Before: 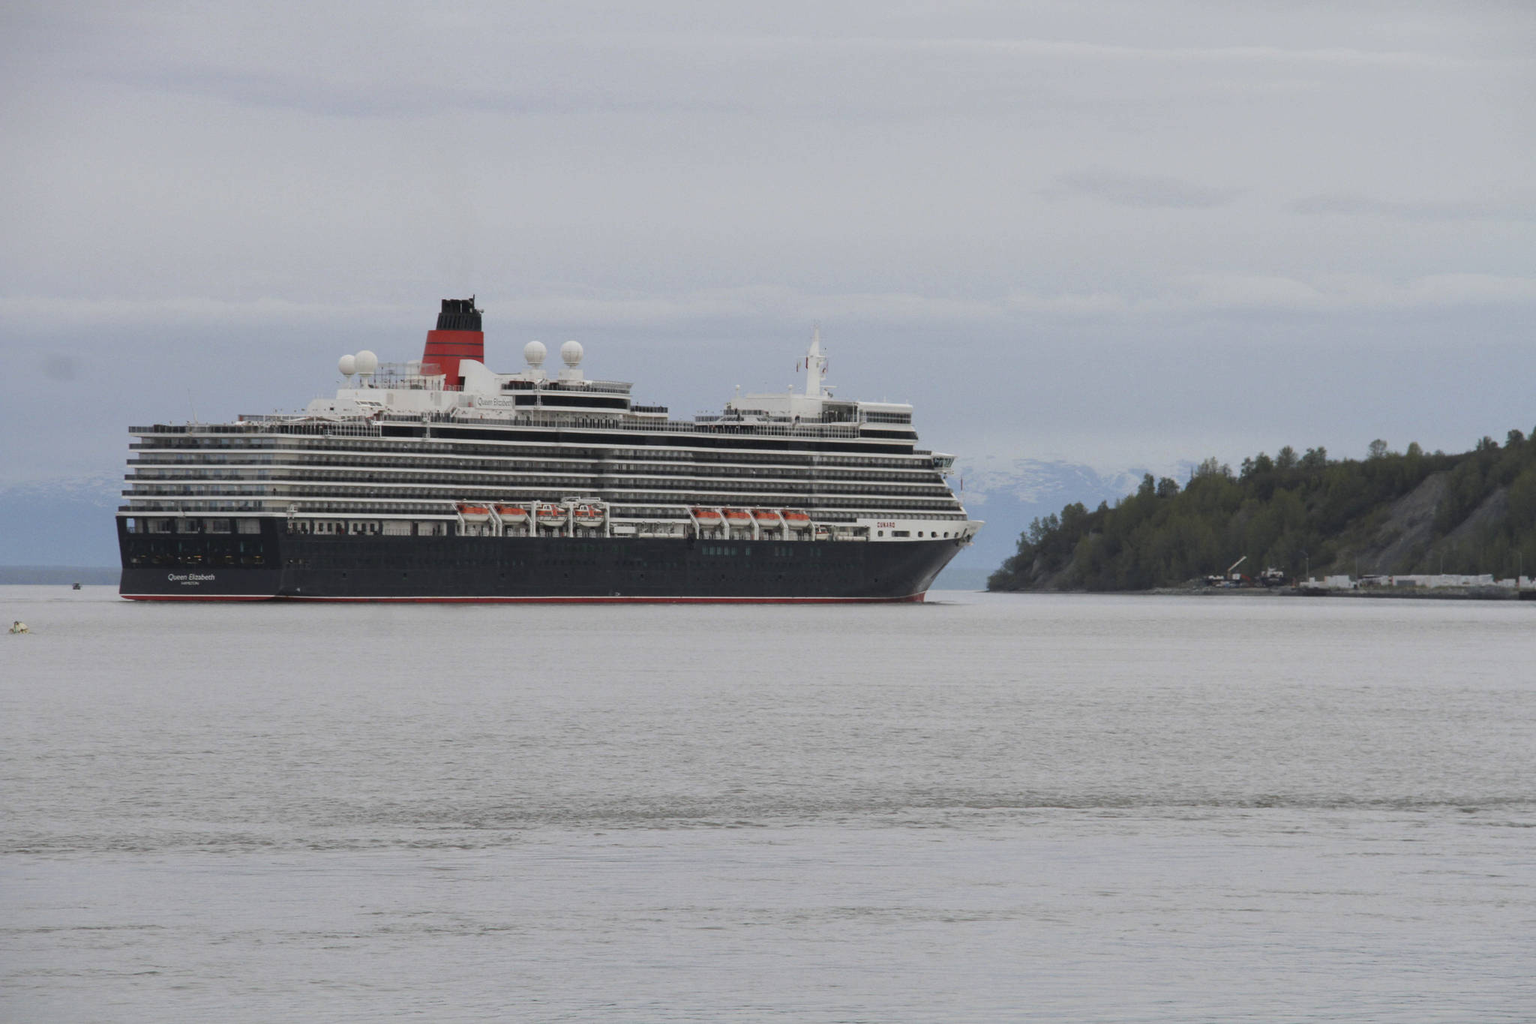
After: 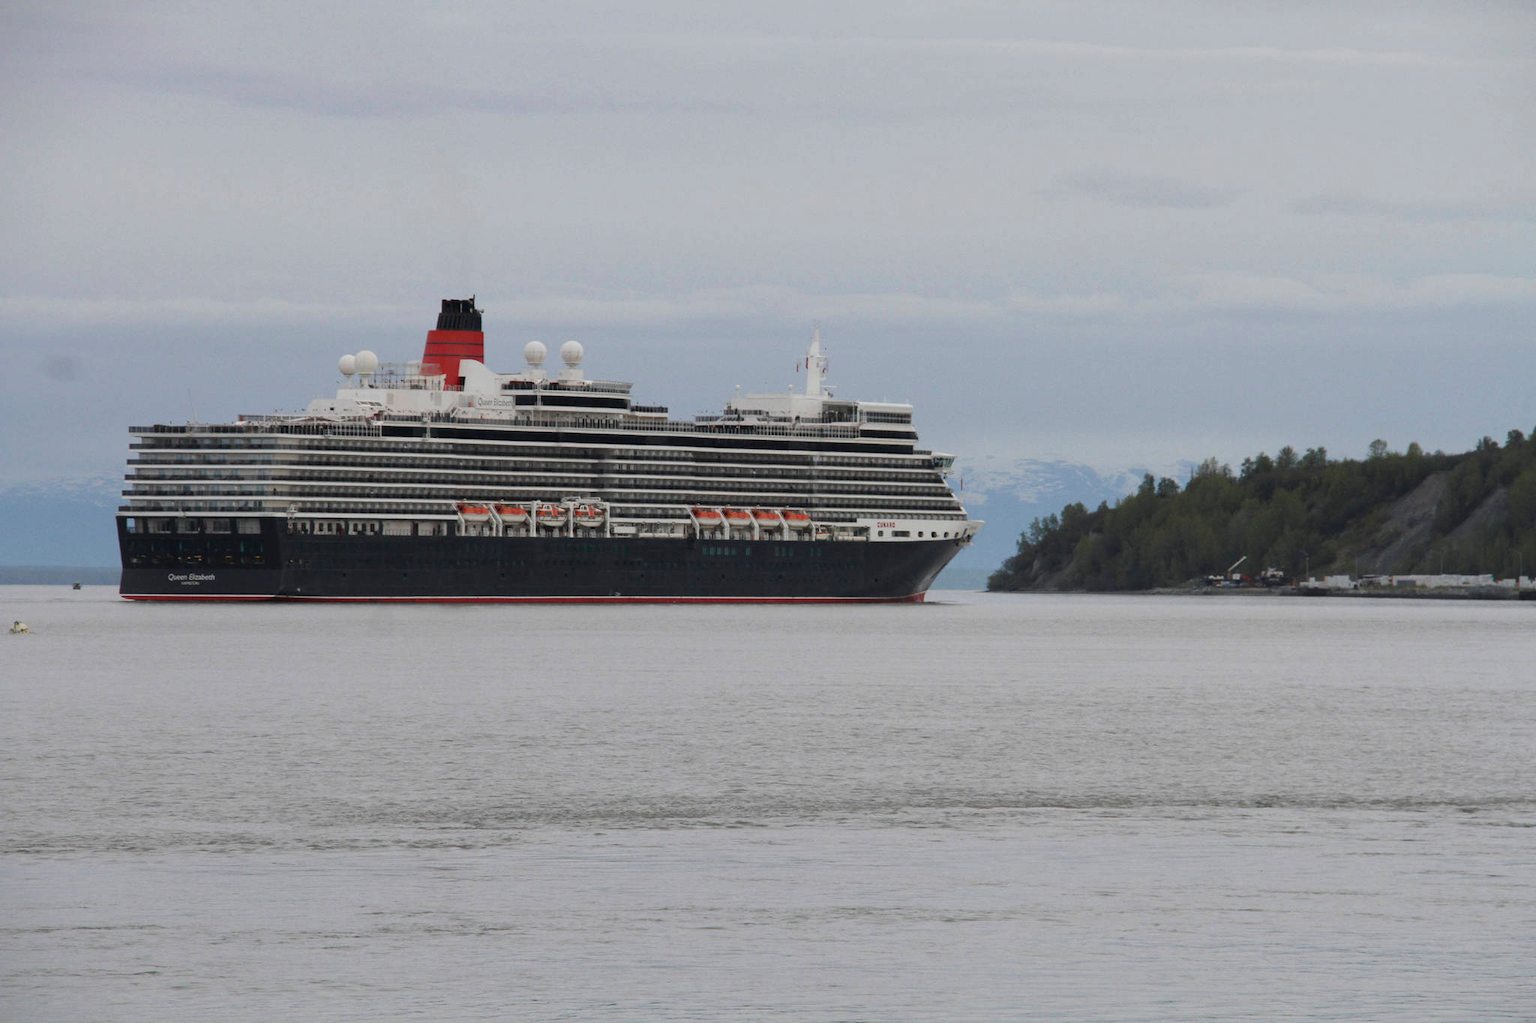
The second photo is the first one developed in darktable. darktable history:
contrast brightness saturation: contrast 0.032, brightness -0.036
